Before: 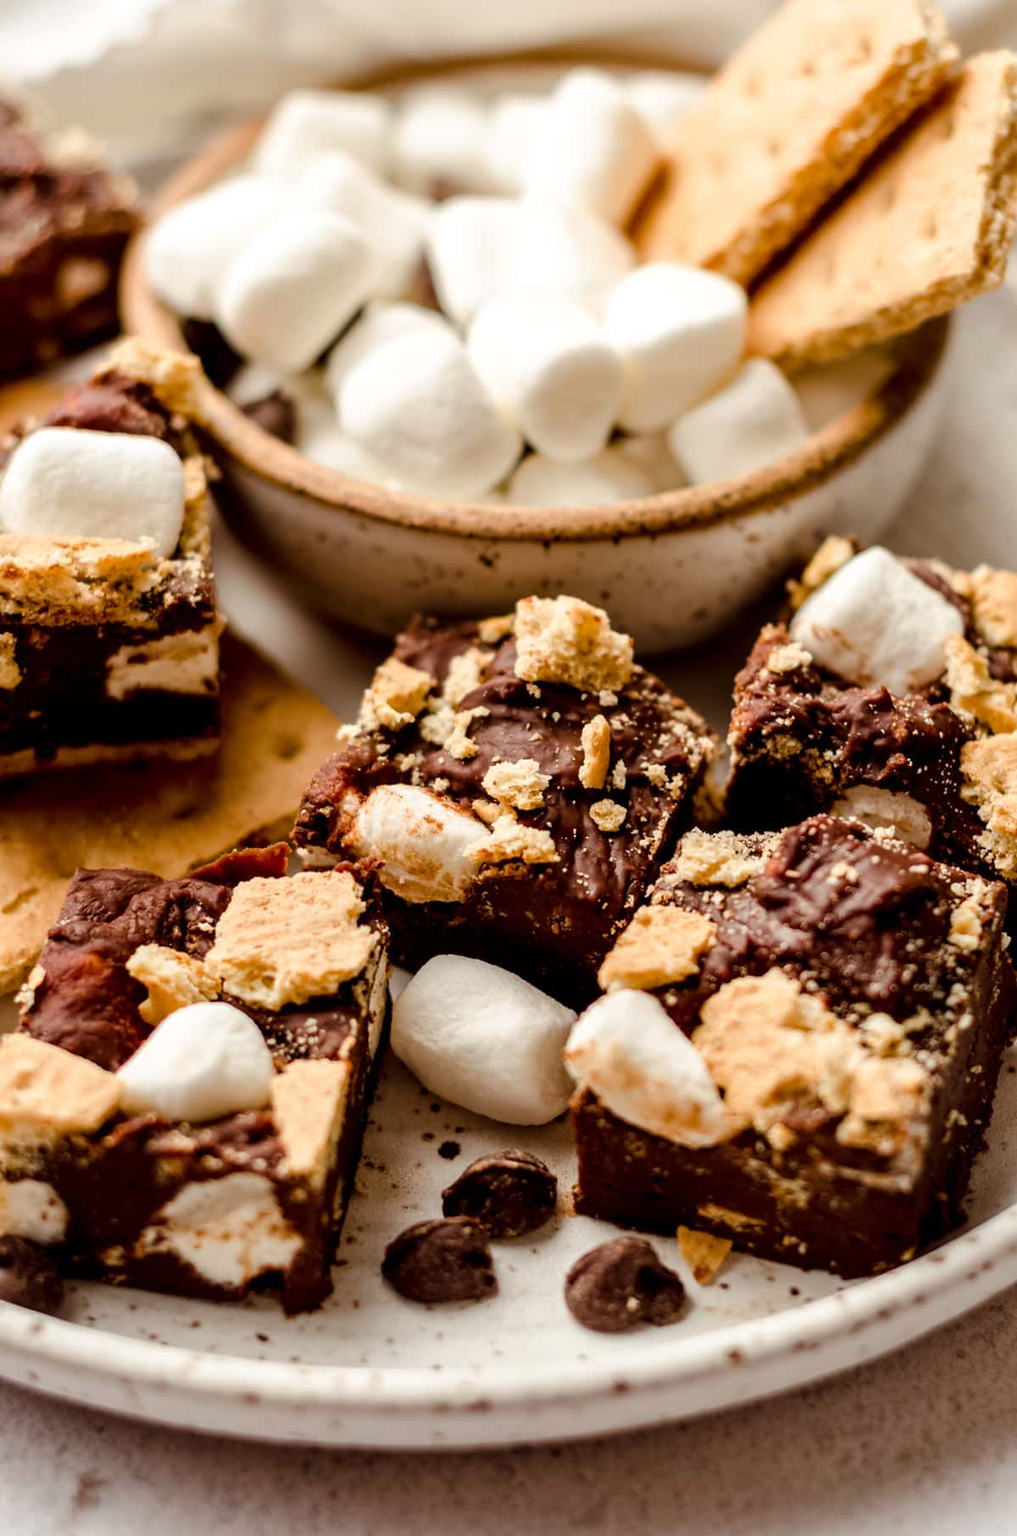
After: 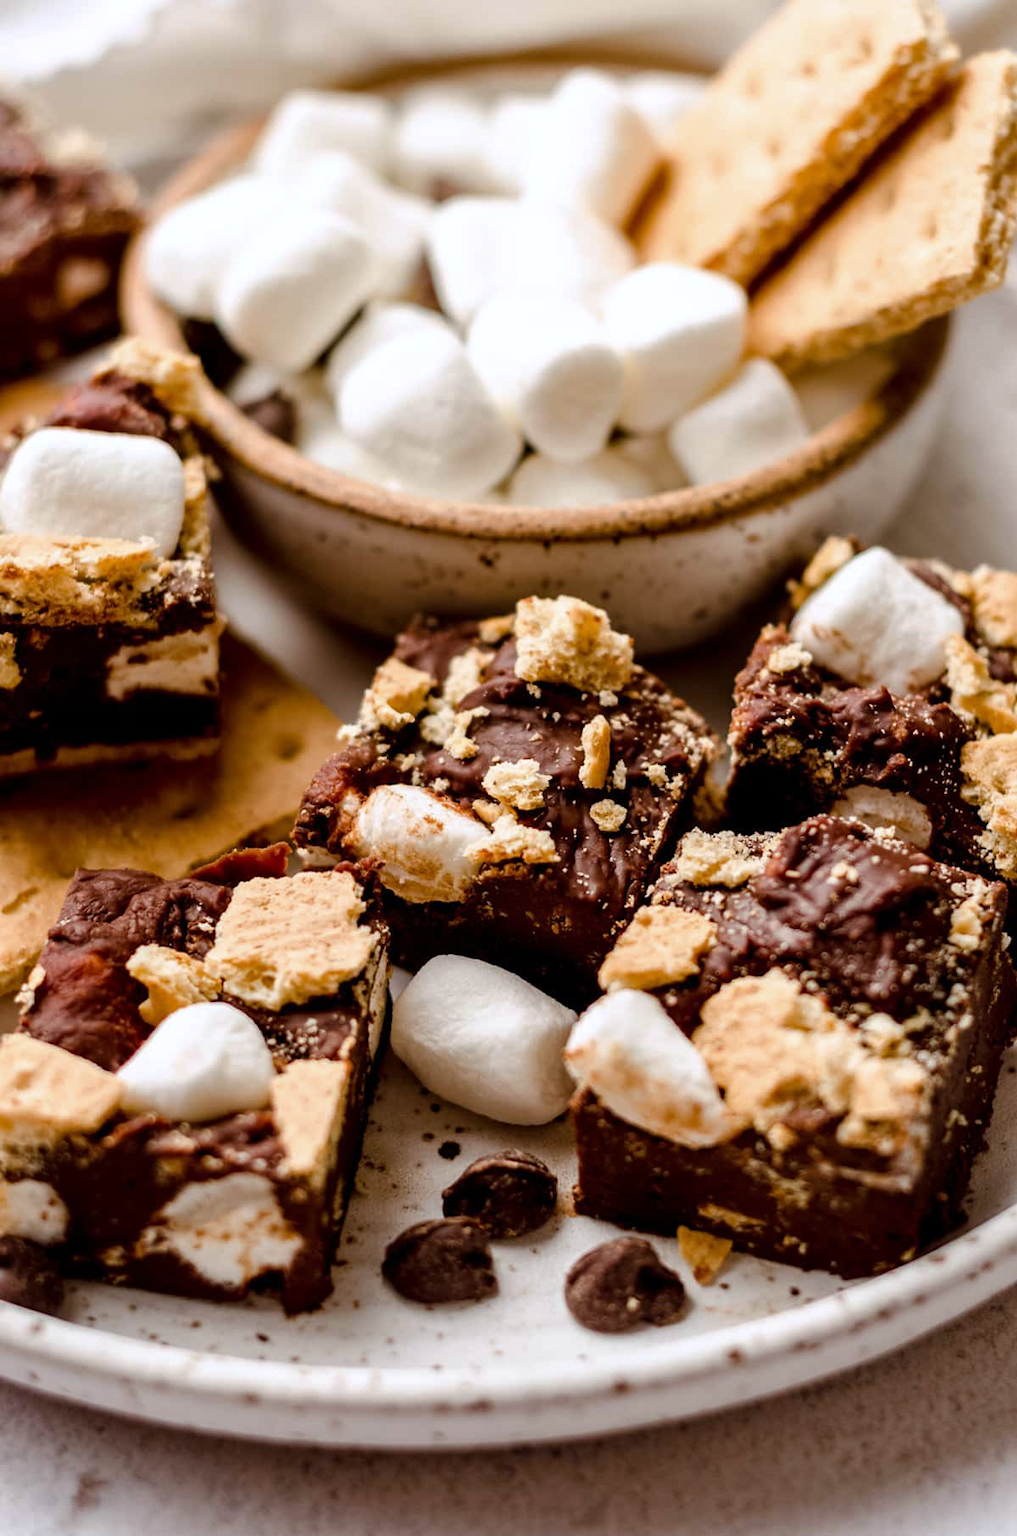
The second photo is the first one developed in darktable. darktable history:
base curve: curves: ch0 [(0, 0) (0.303, 0.277) (1, 1)]
white balance: red 0.984, blue 1.059
